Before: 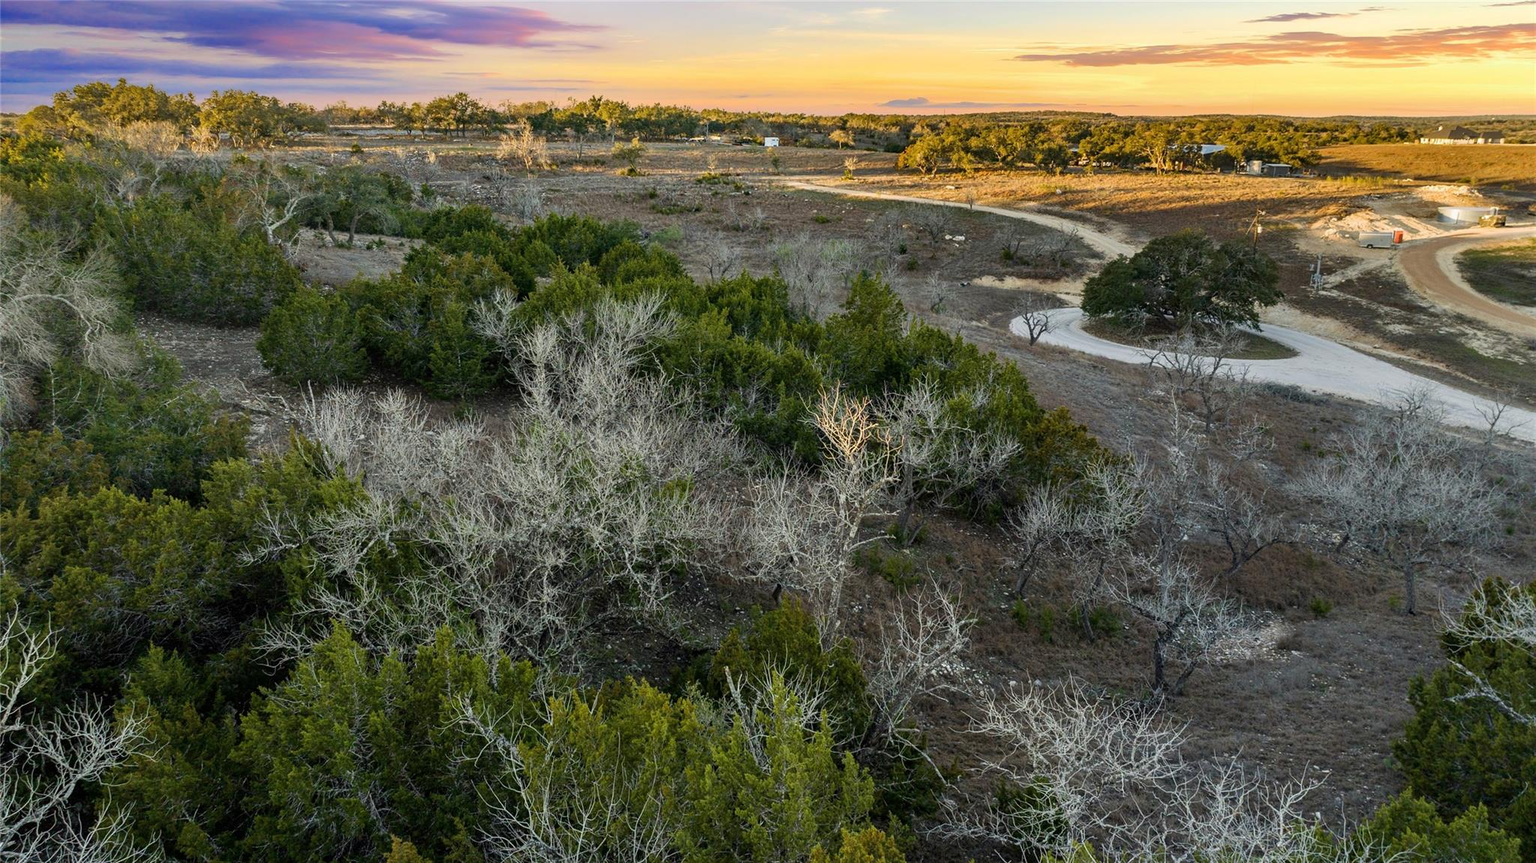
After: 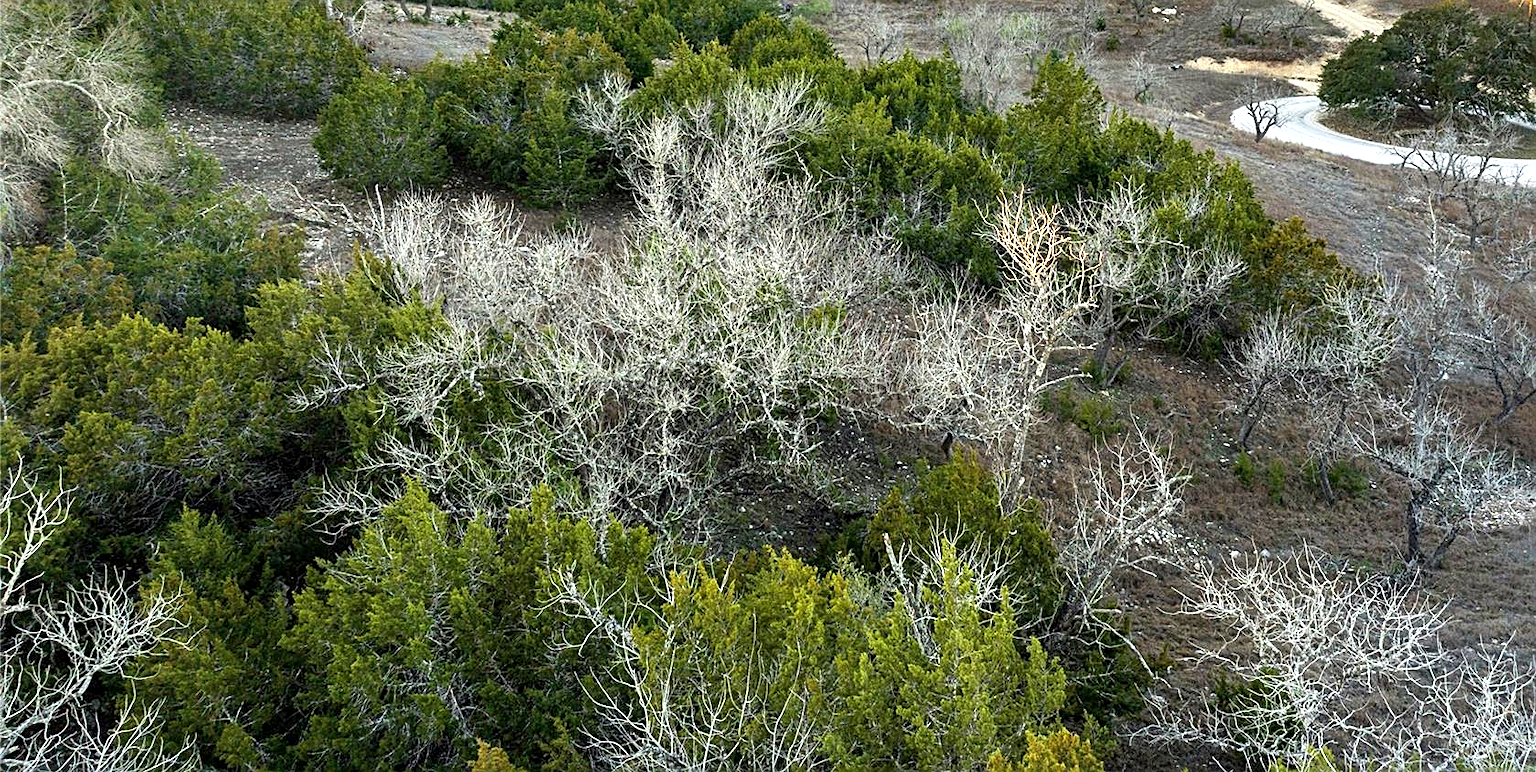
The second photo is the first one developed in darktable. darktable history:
exposure: black level correction 0.001, exposure 1.129 EV, compensate exposure bias true, compensate highlight preservation false
crop: top 26.575%, right 17.959%
sharpen: on, module defaults
